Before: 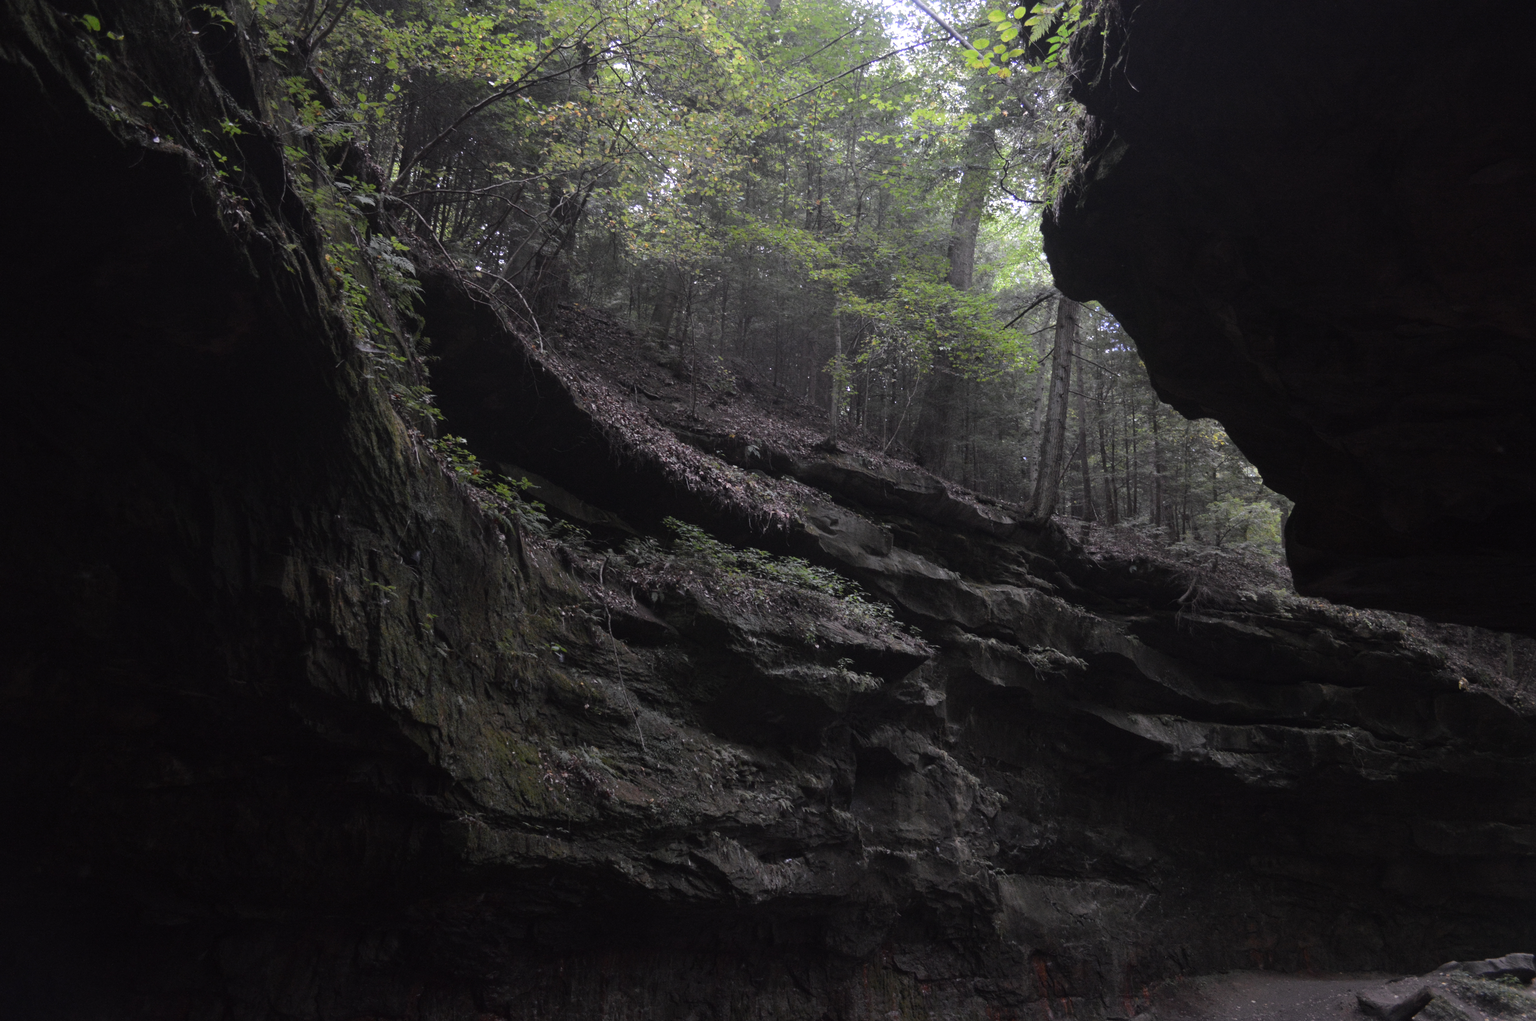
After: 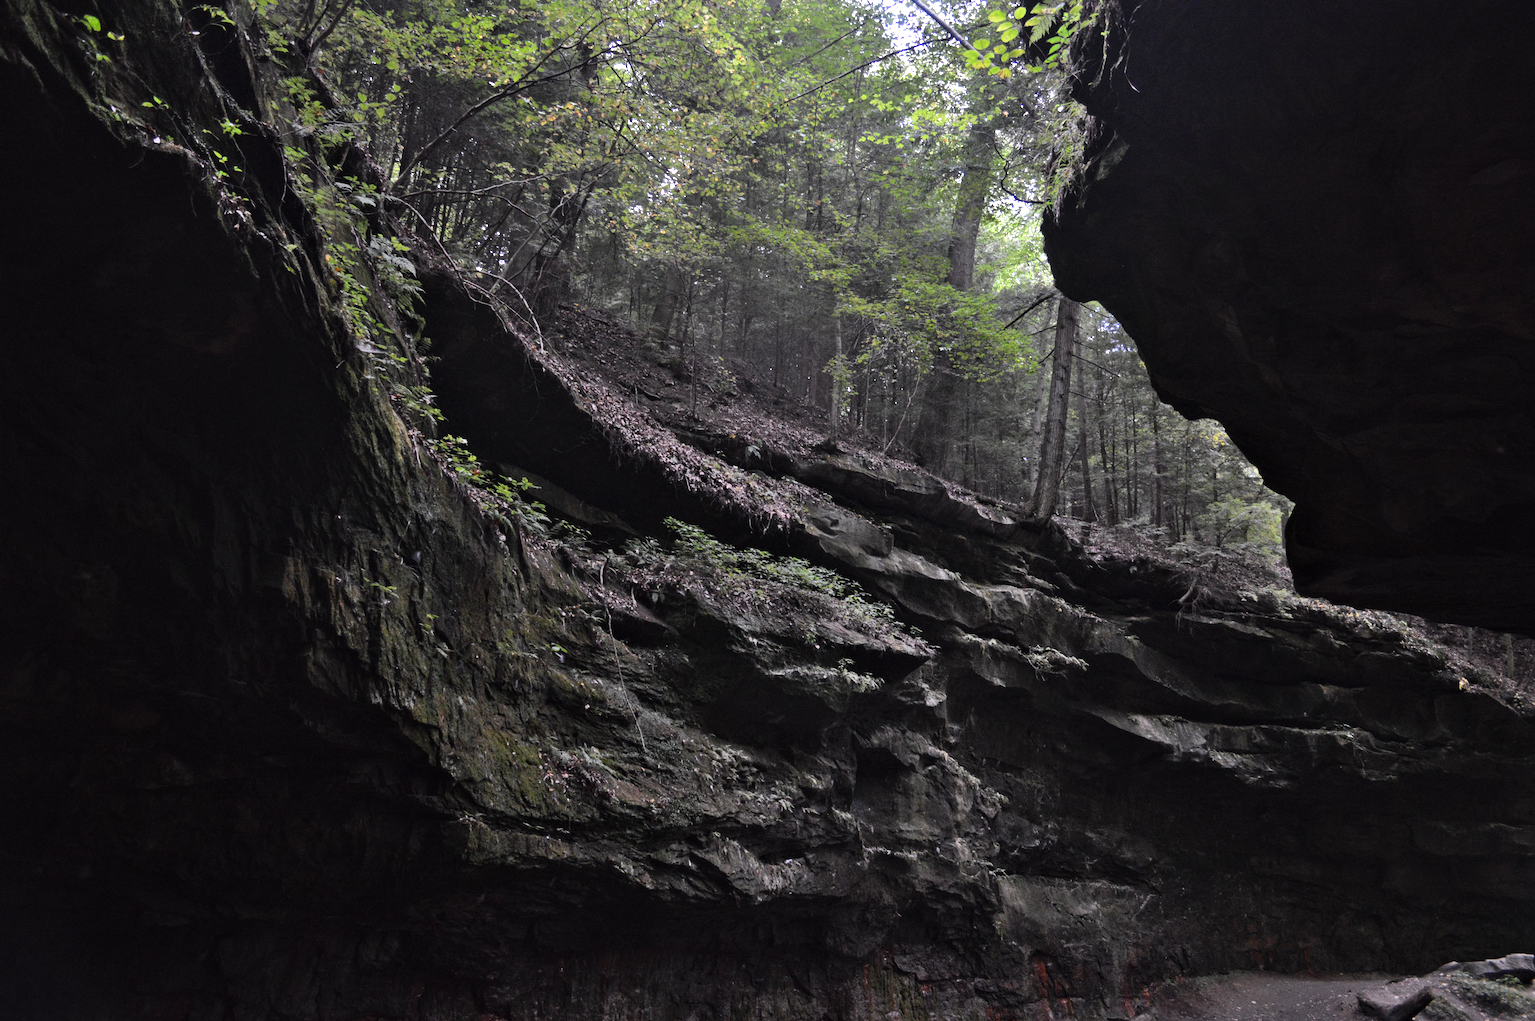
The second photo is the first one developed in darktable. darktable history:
color balance: contrast 10%
contrast equalizer: octaves 7, y [[0.6 ×6], [0.55 ×6], [0 ×6], [0 ×6], [0 ×6]], mix 0.35
shadows and highlights: soften with gaussian
